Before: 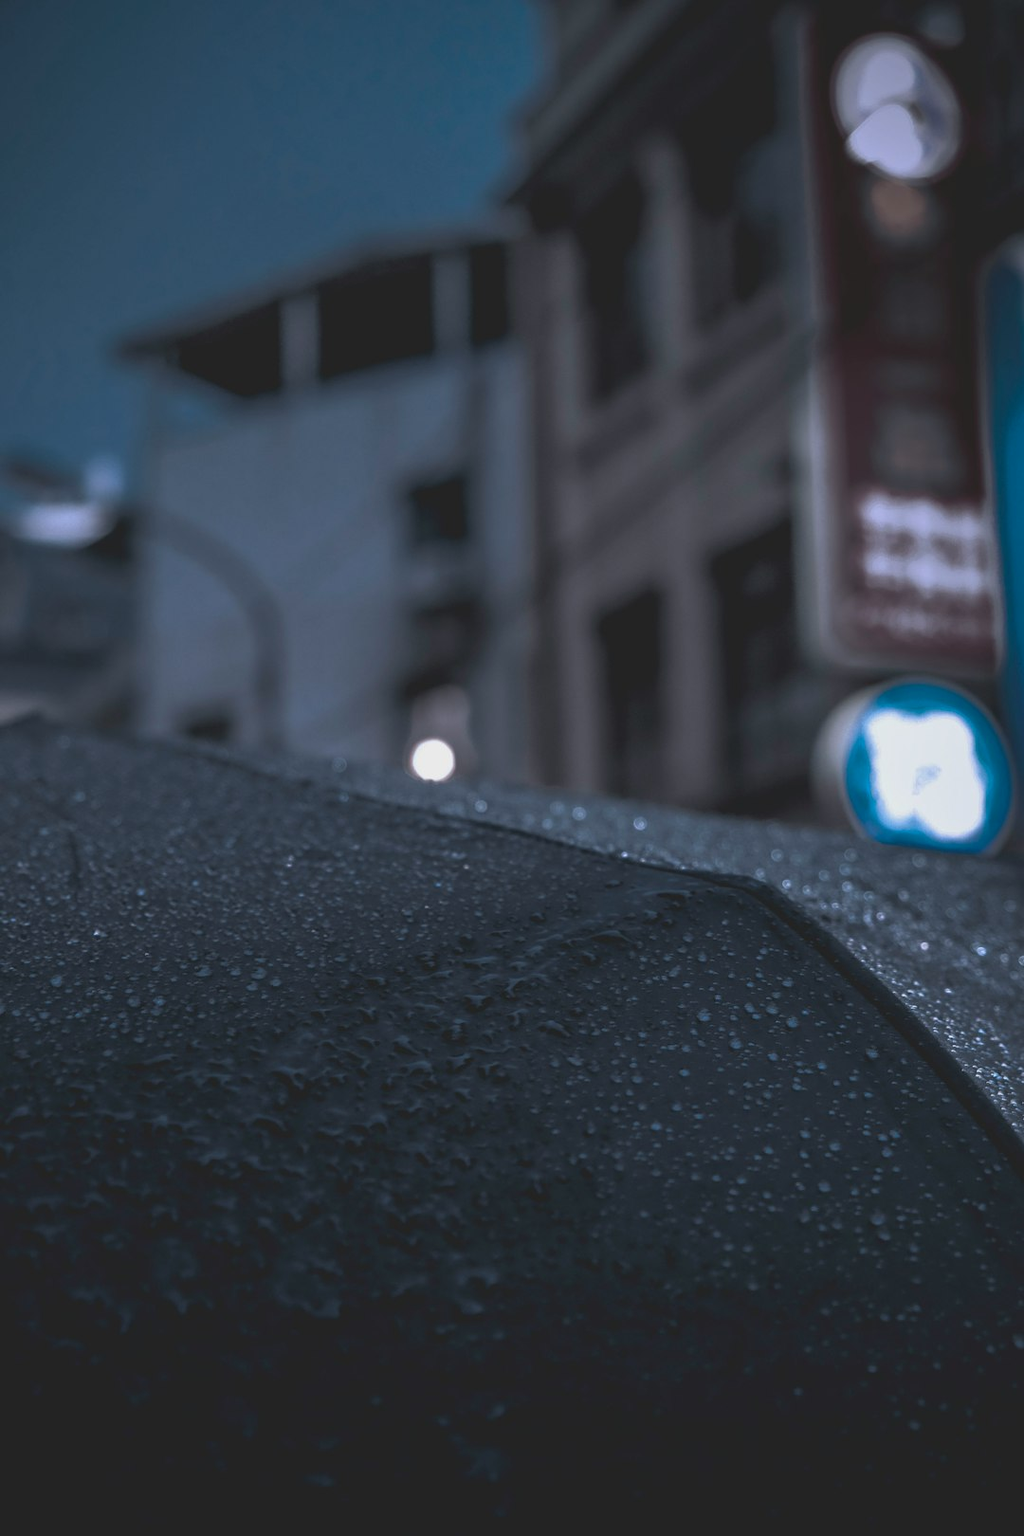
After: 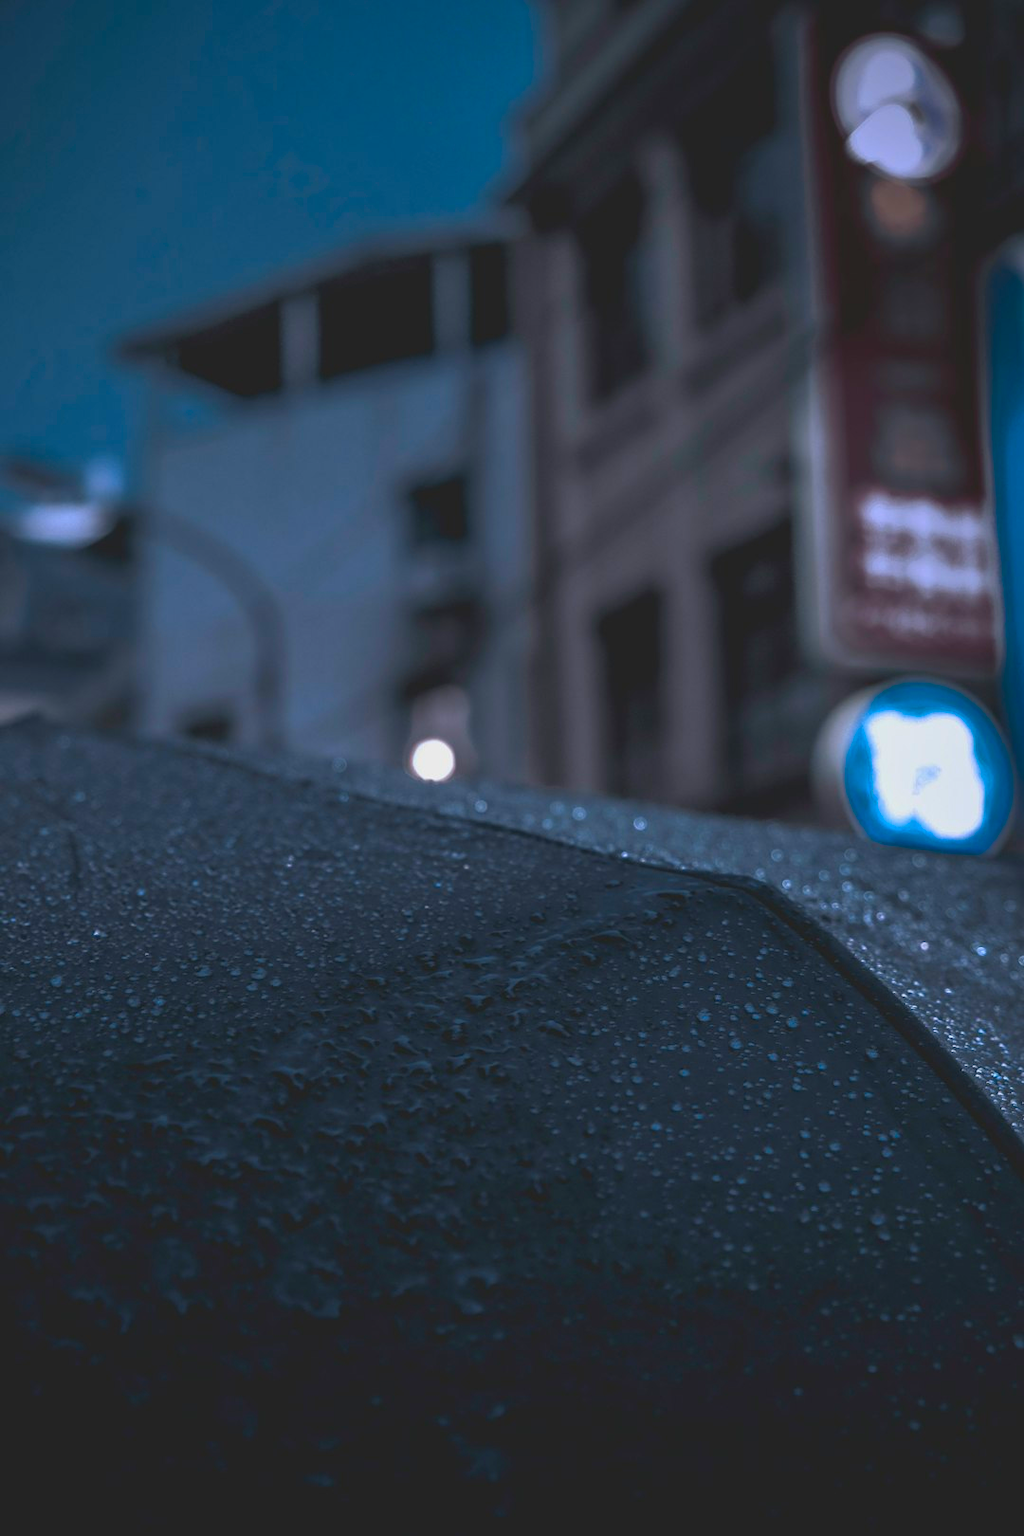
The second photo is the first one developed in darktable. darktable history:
contrast brightness saturation: saturation 0.509
